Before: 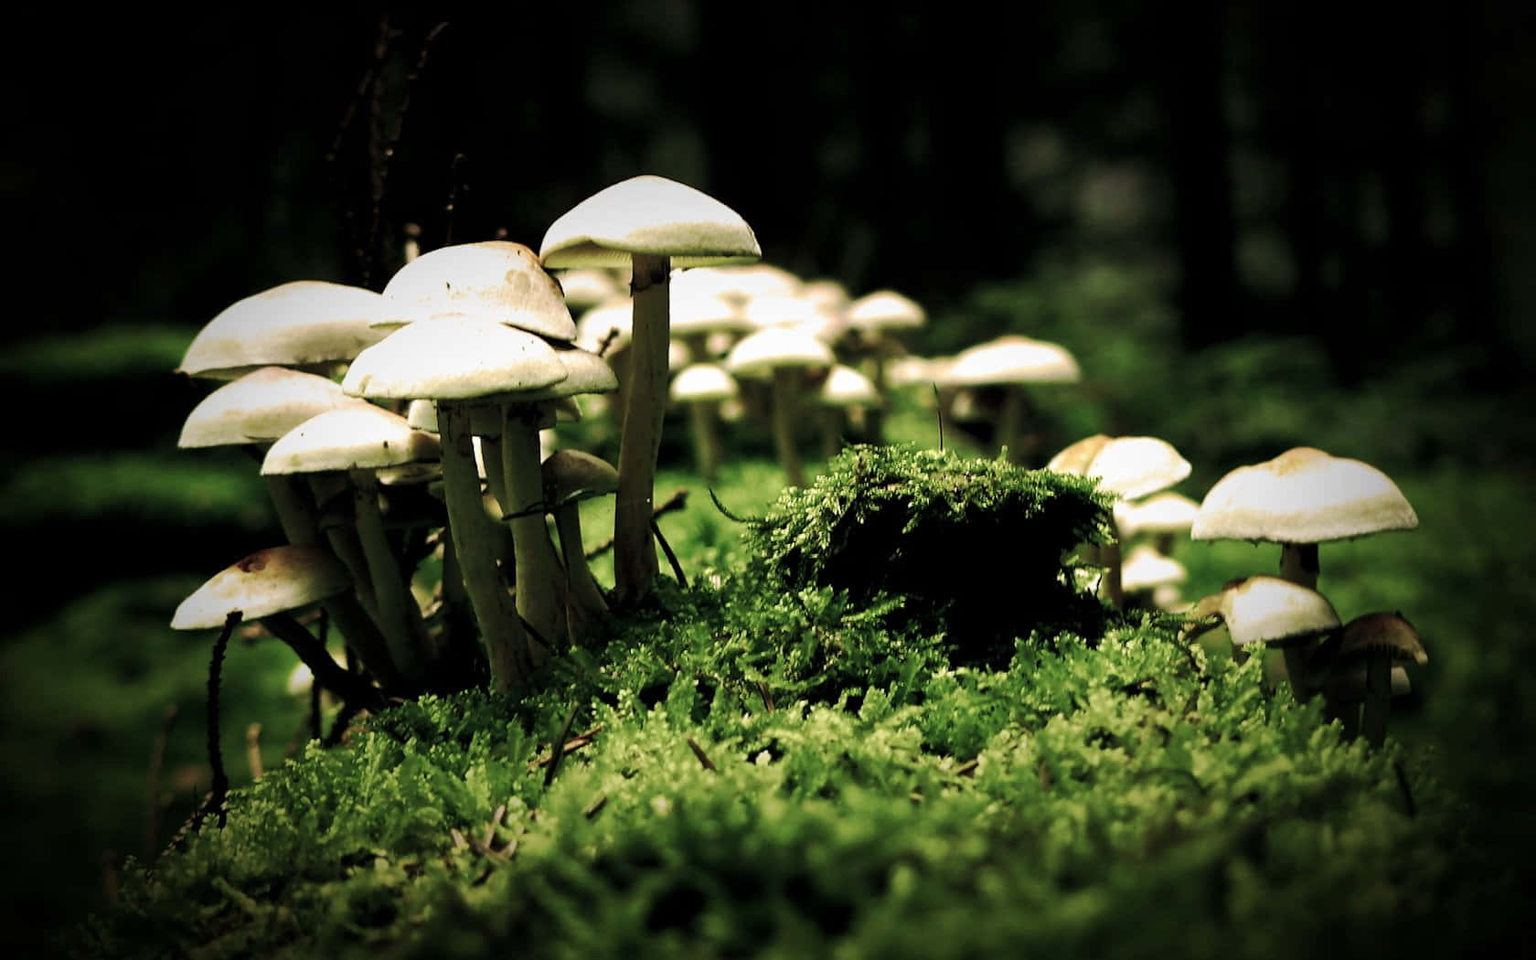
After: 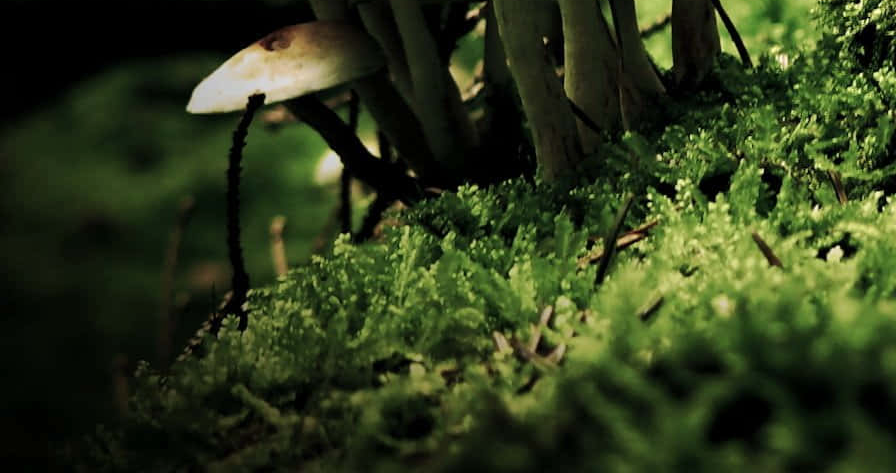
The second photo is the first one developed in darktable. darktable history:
shadows and highlights: shadows 20.91, highlights -82.73, soften with gaussian
crop and rotate: top 54.778%, right 46.61%, bottom 0.159%
